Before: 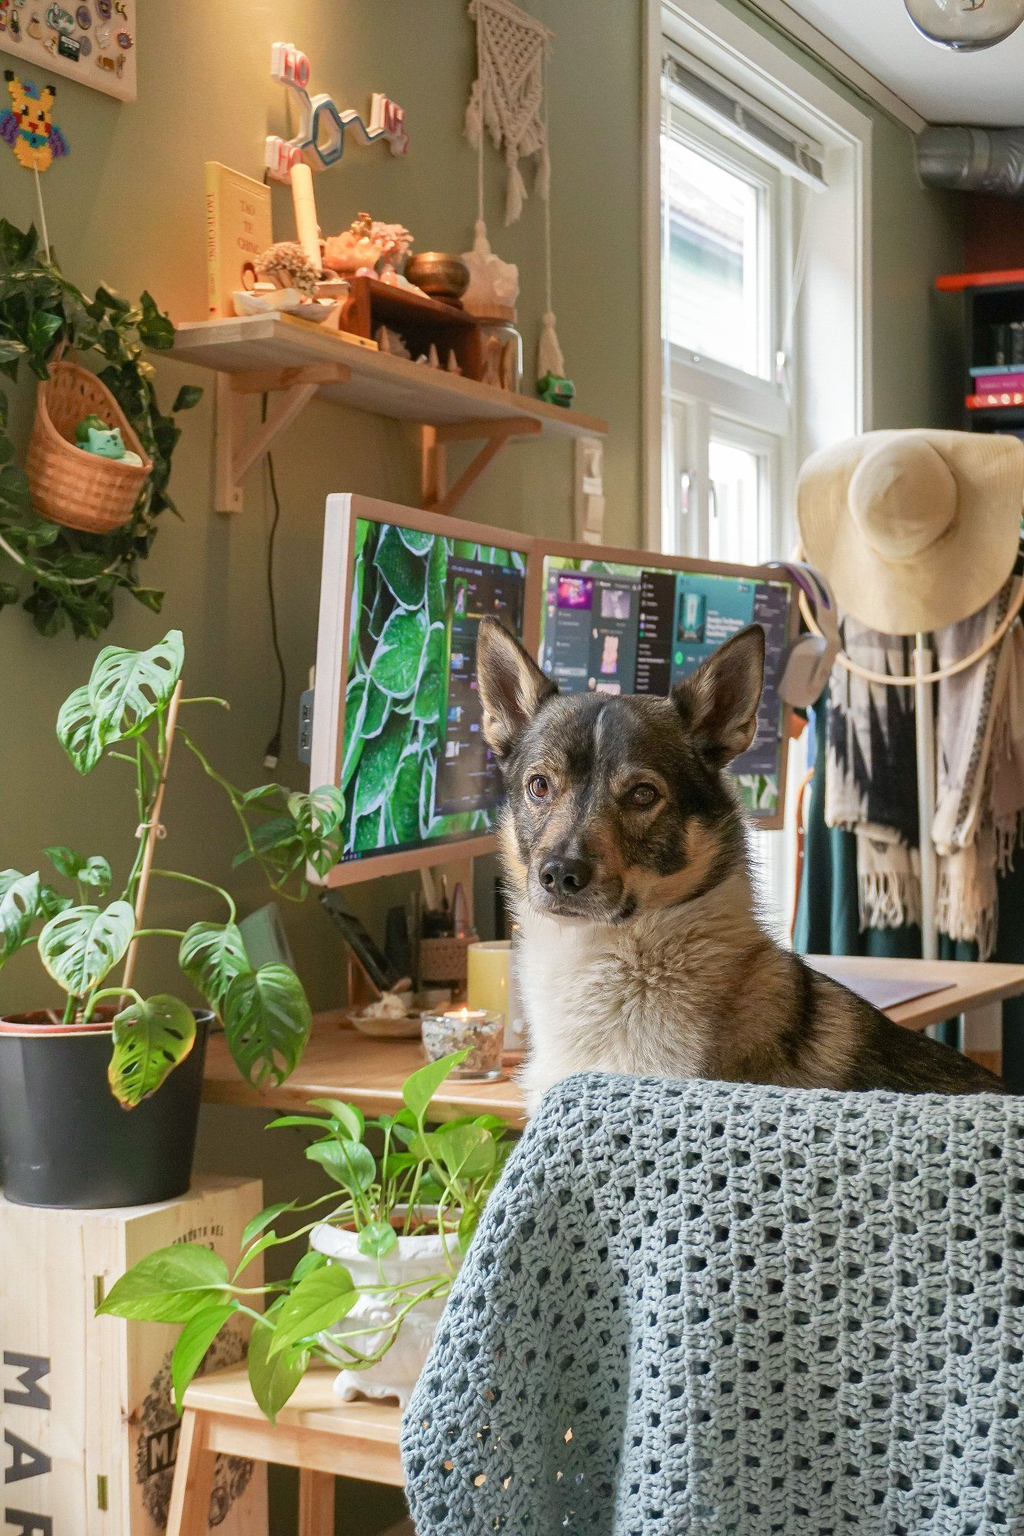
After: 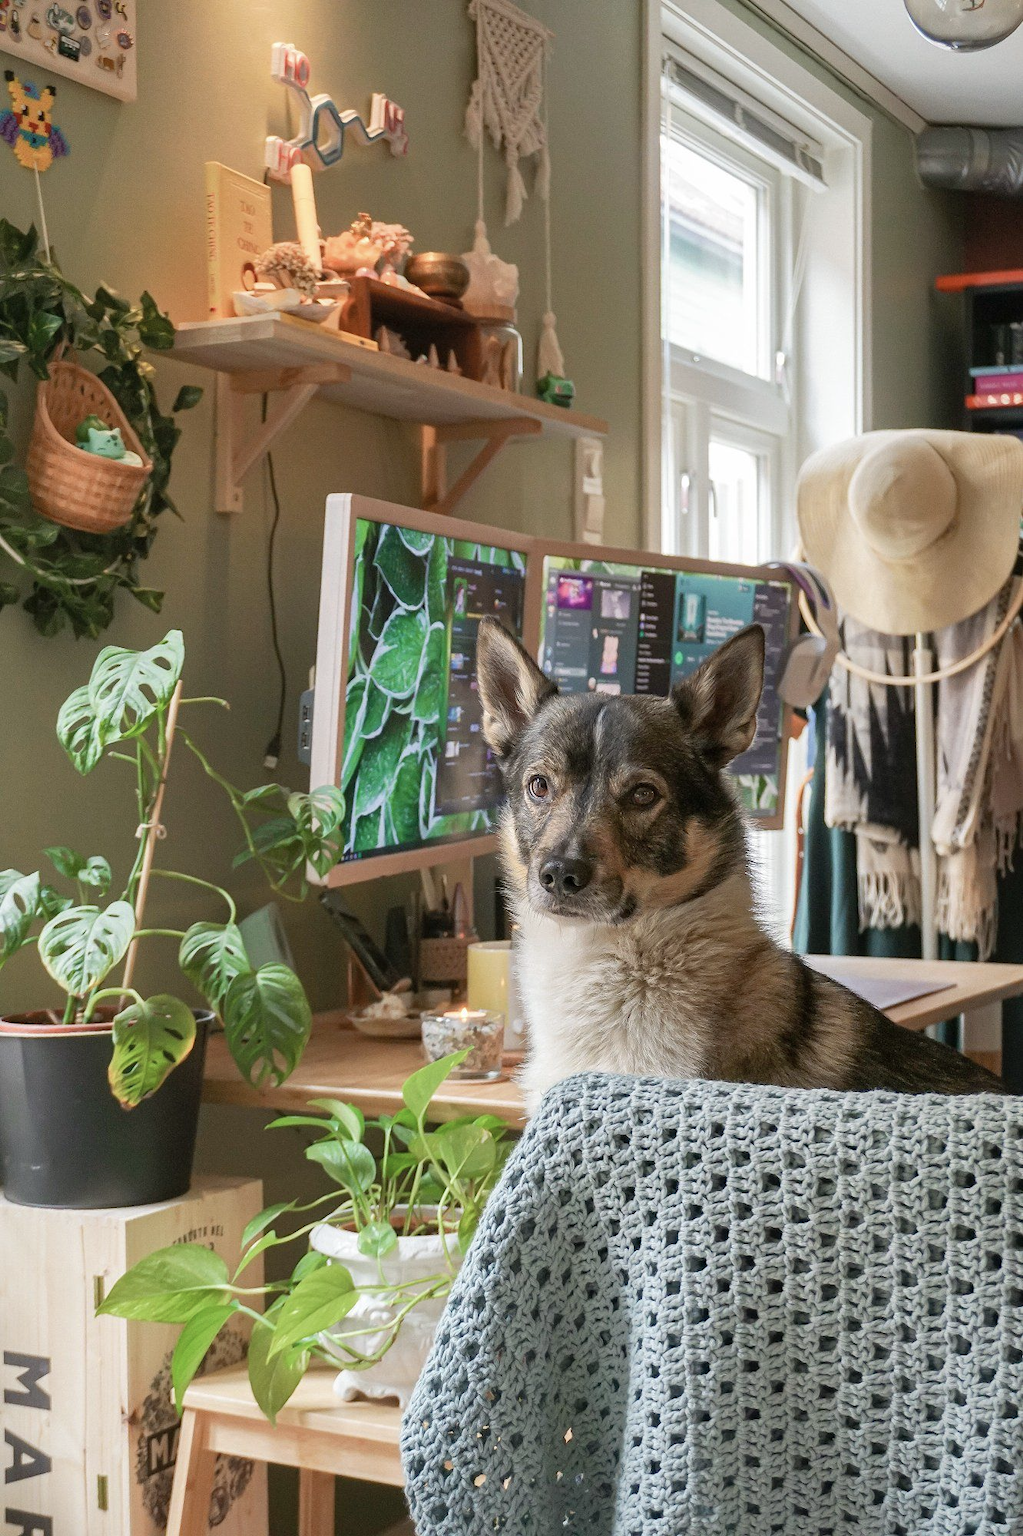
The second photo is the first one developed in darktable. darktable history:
color correction: highlights b* -0.026, saturation 0.806
